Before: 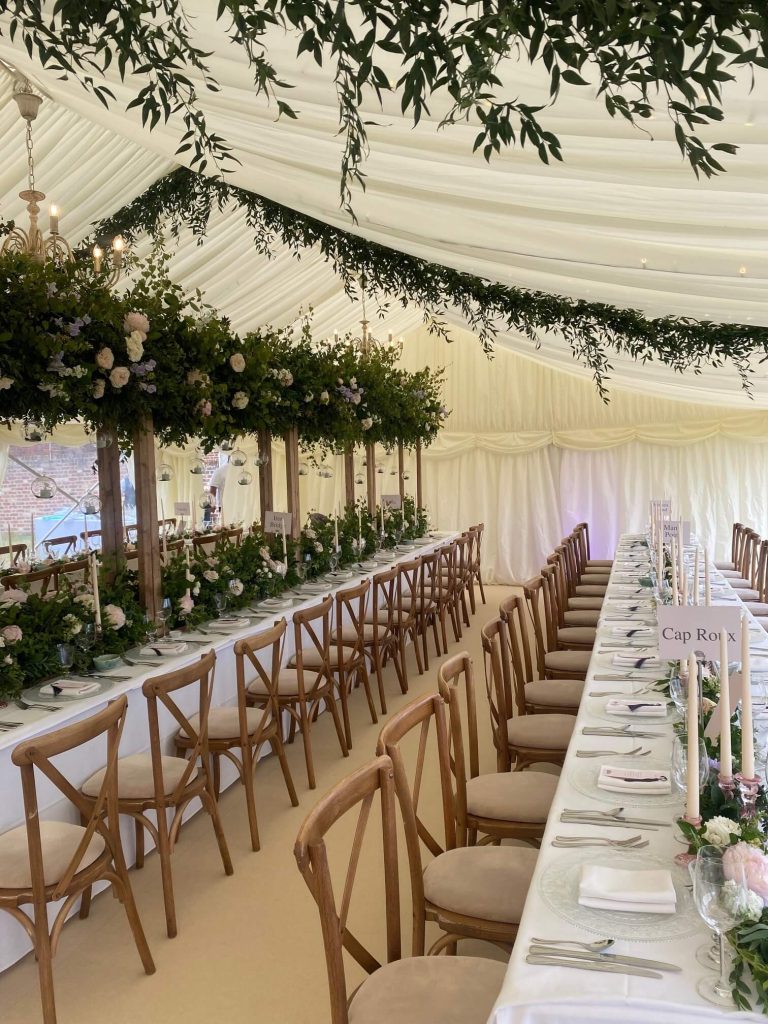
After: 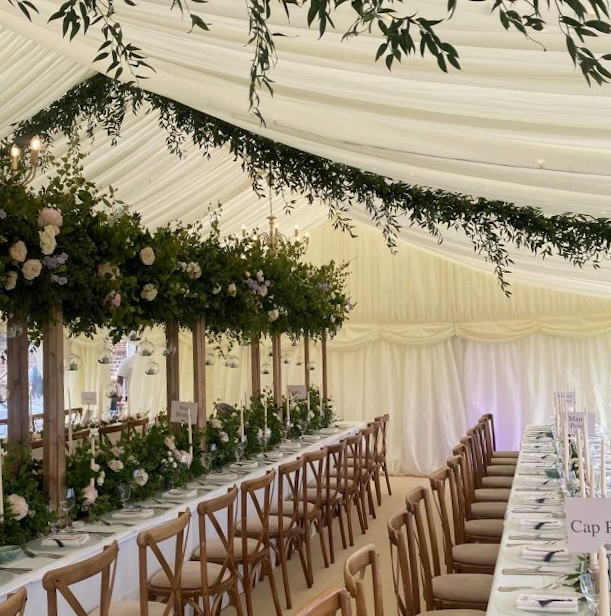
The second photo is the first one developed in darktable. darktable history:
crop and rotate: left 9.345%, top 7.22%, right 4.982%, bottom 32.331%
rotate and perspective: rotation 0.215°, lens shift (vertical) -0.139, crop left 0.069, crop right 0.939, crop top 0.002, crop bottom 0.996
